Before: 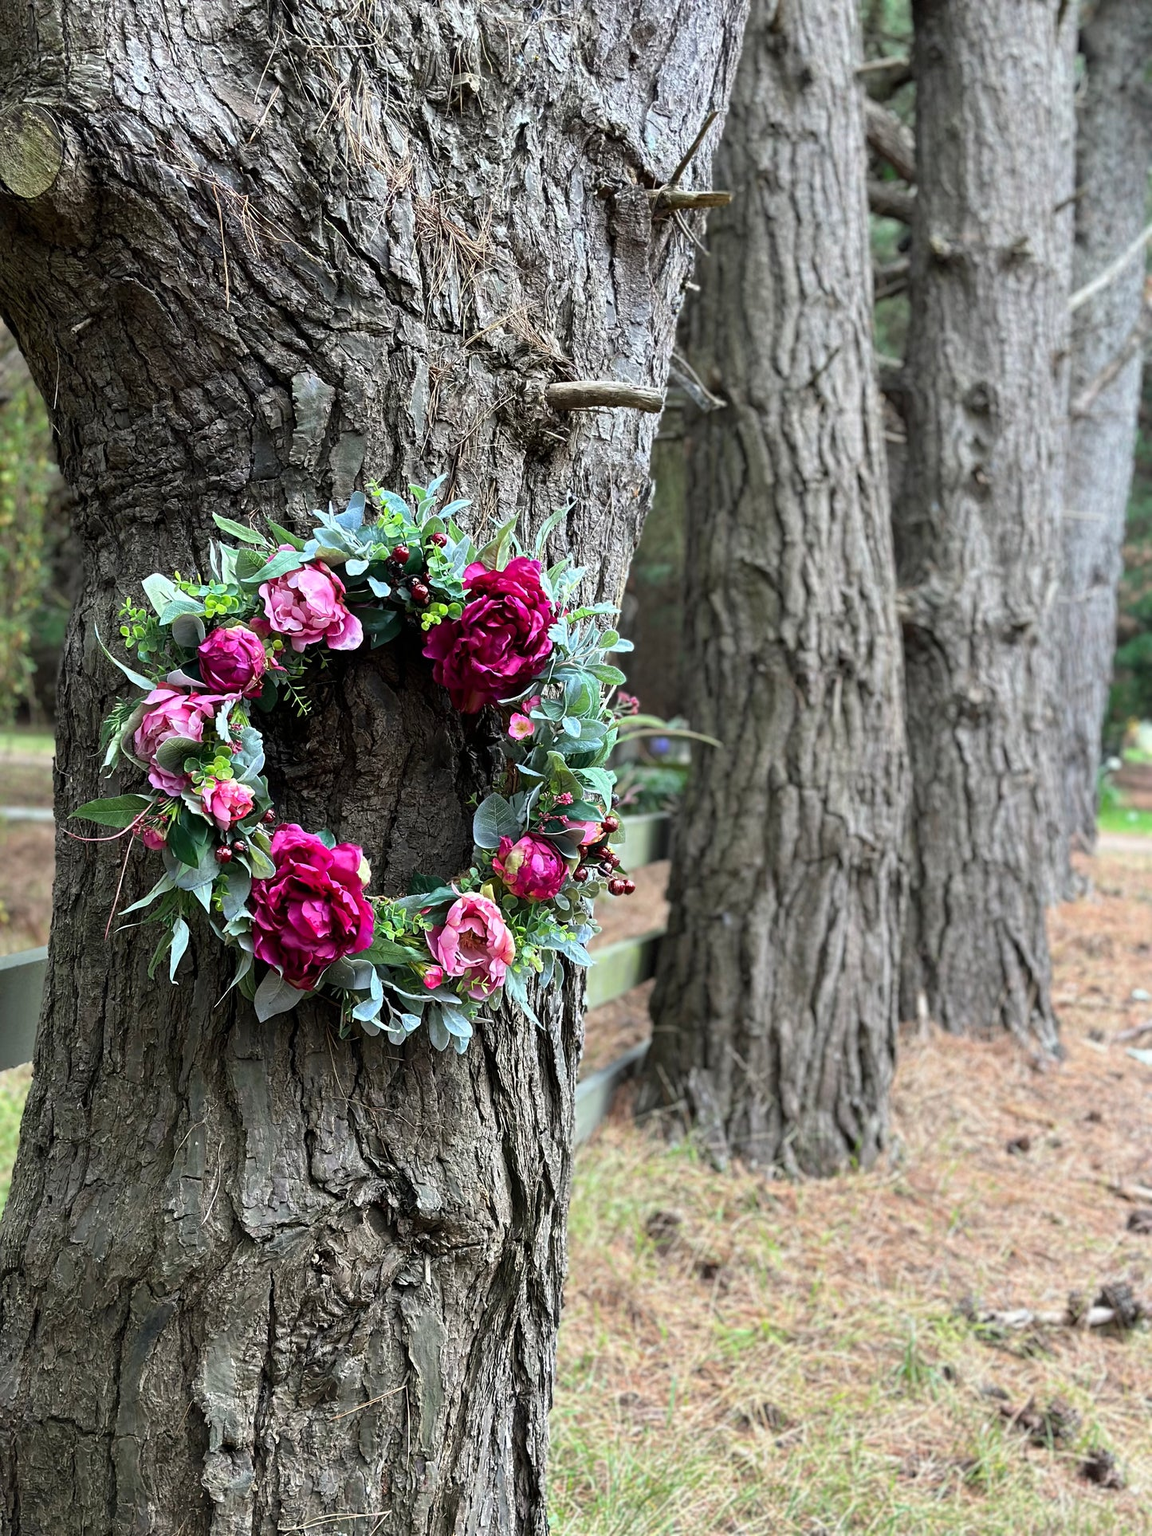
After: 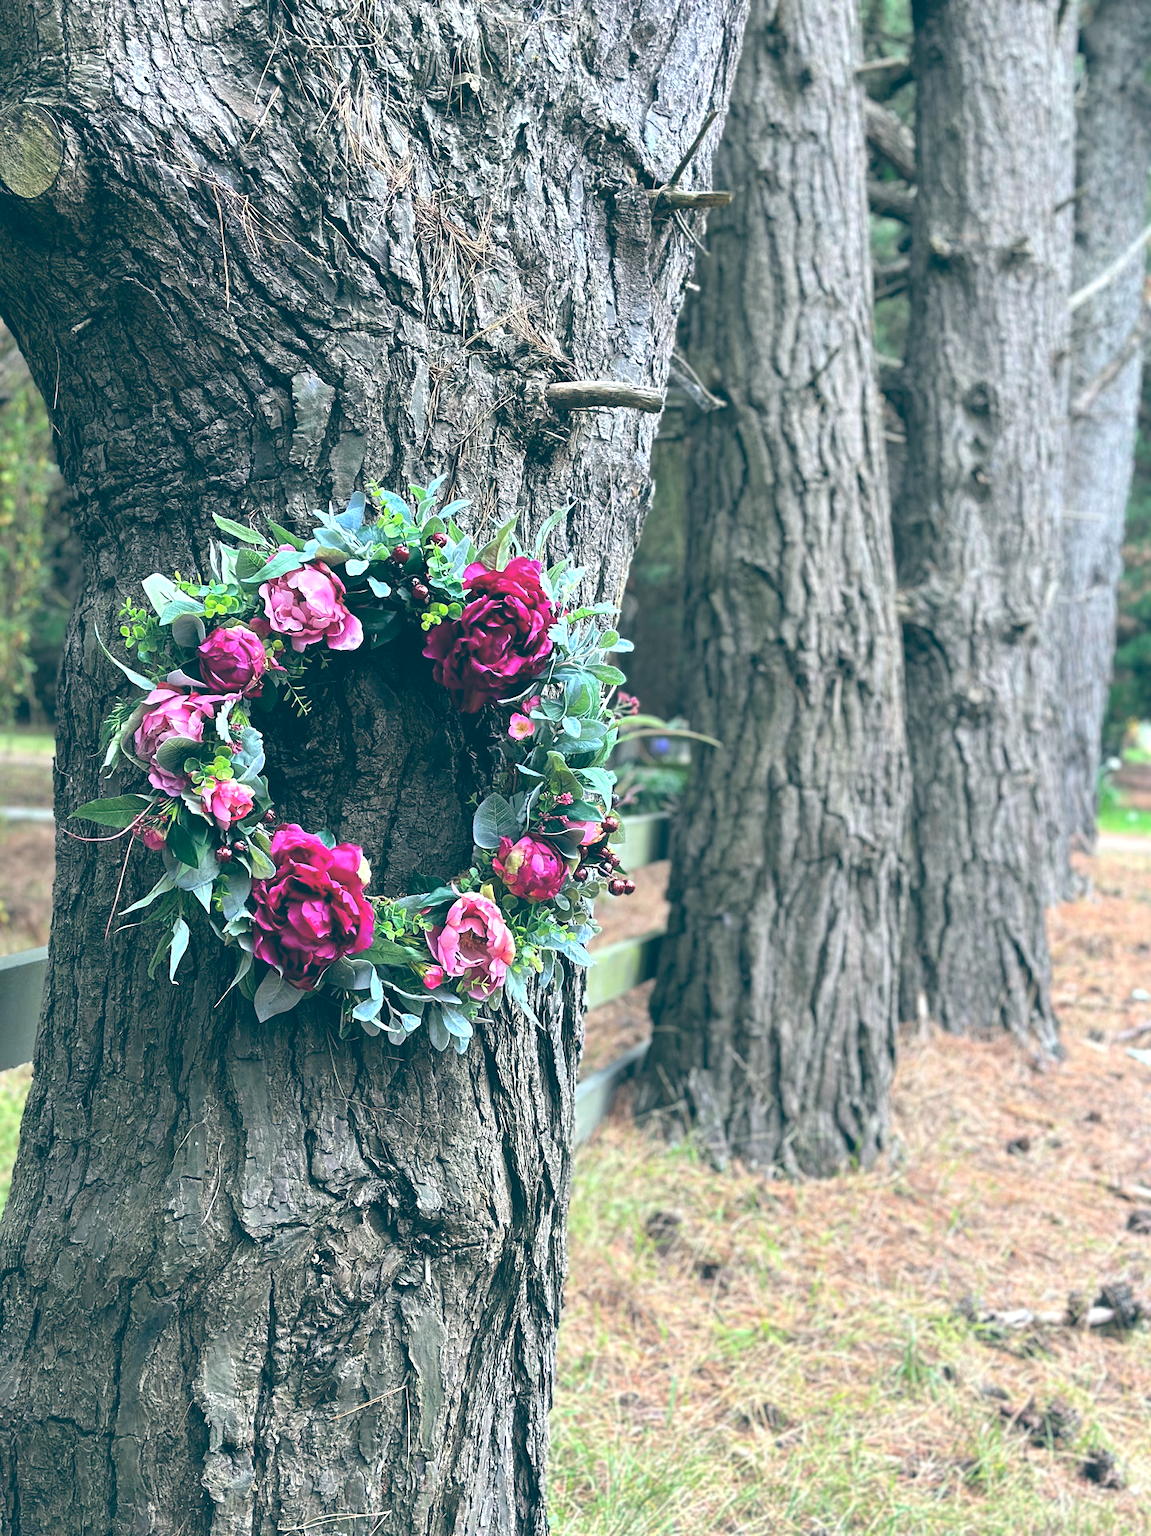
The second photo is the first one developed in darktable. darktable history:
color balance: lift [1.016, 0.983, 1, 1.017], gamma [0.958, 1, 1, 1], gain [0.981, 1.007, 0.993, 1.002], input saturation 118.26%, contrast 13.43%, contrast fulcrum 21.62%, output saturation 82.76%
contrast brightness saturation: brightness 0.15
